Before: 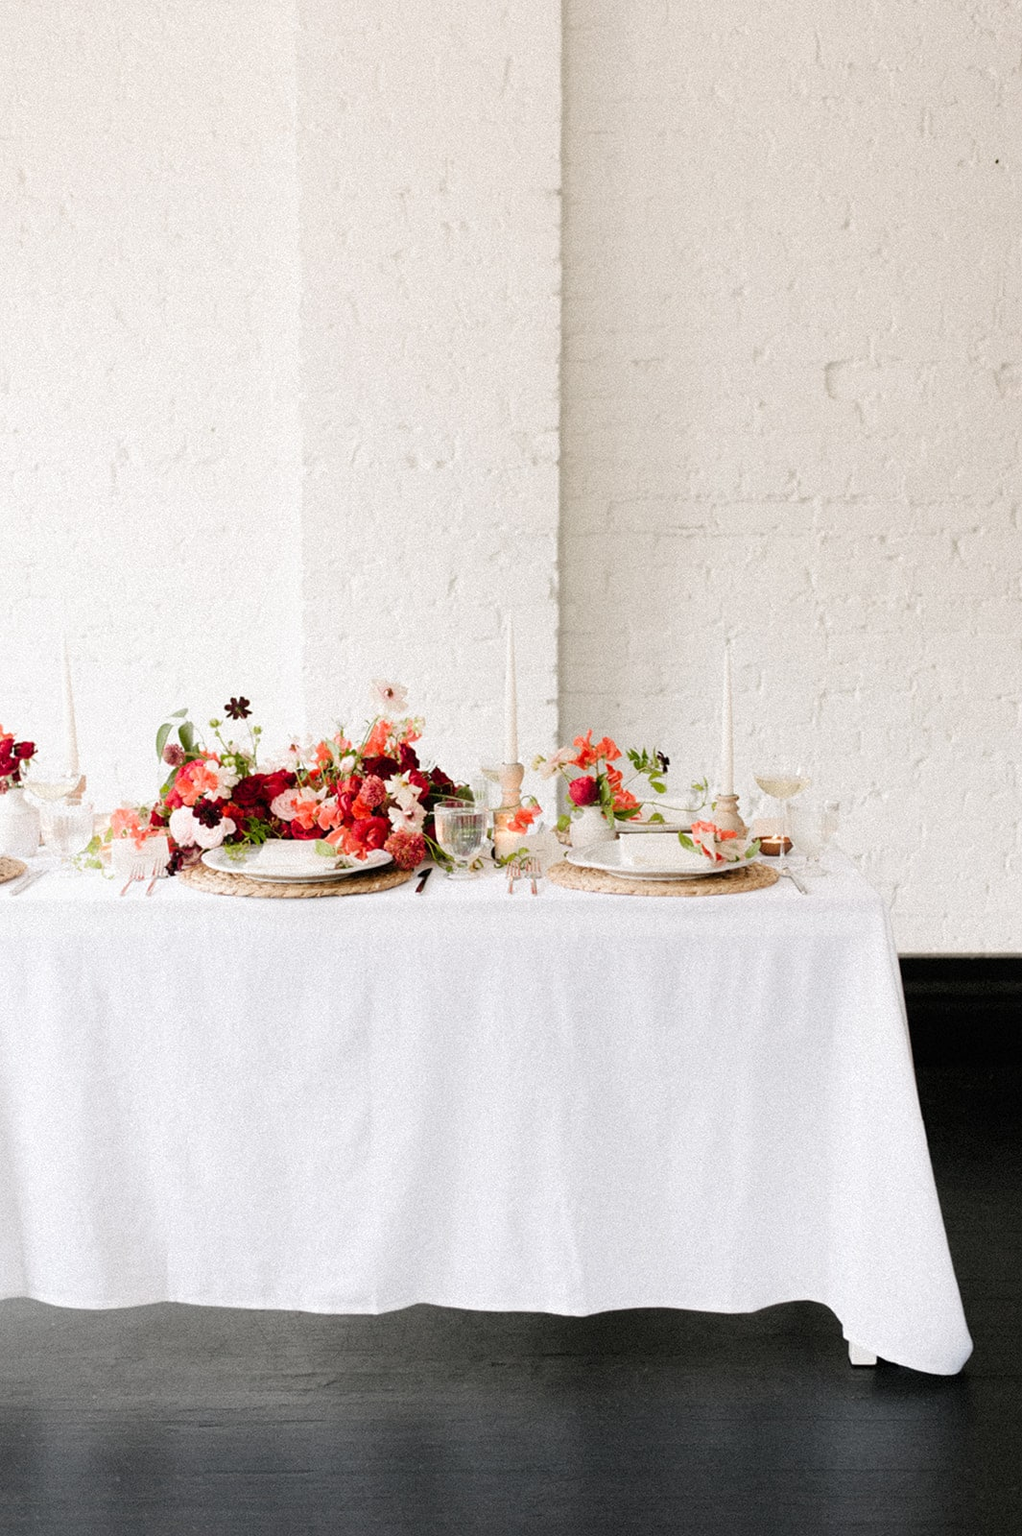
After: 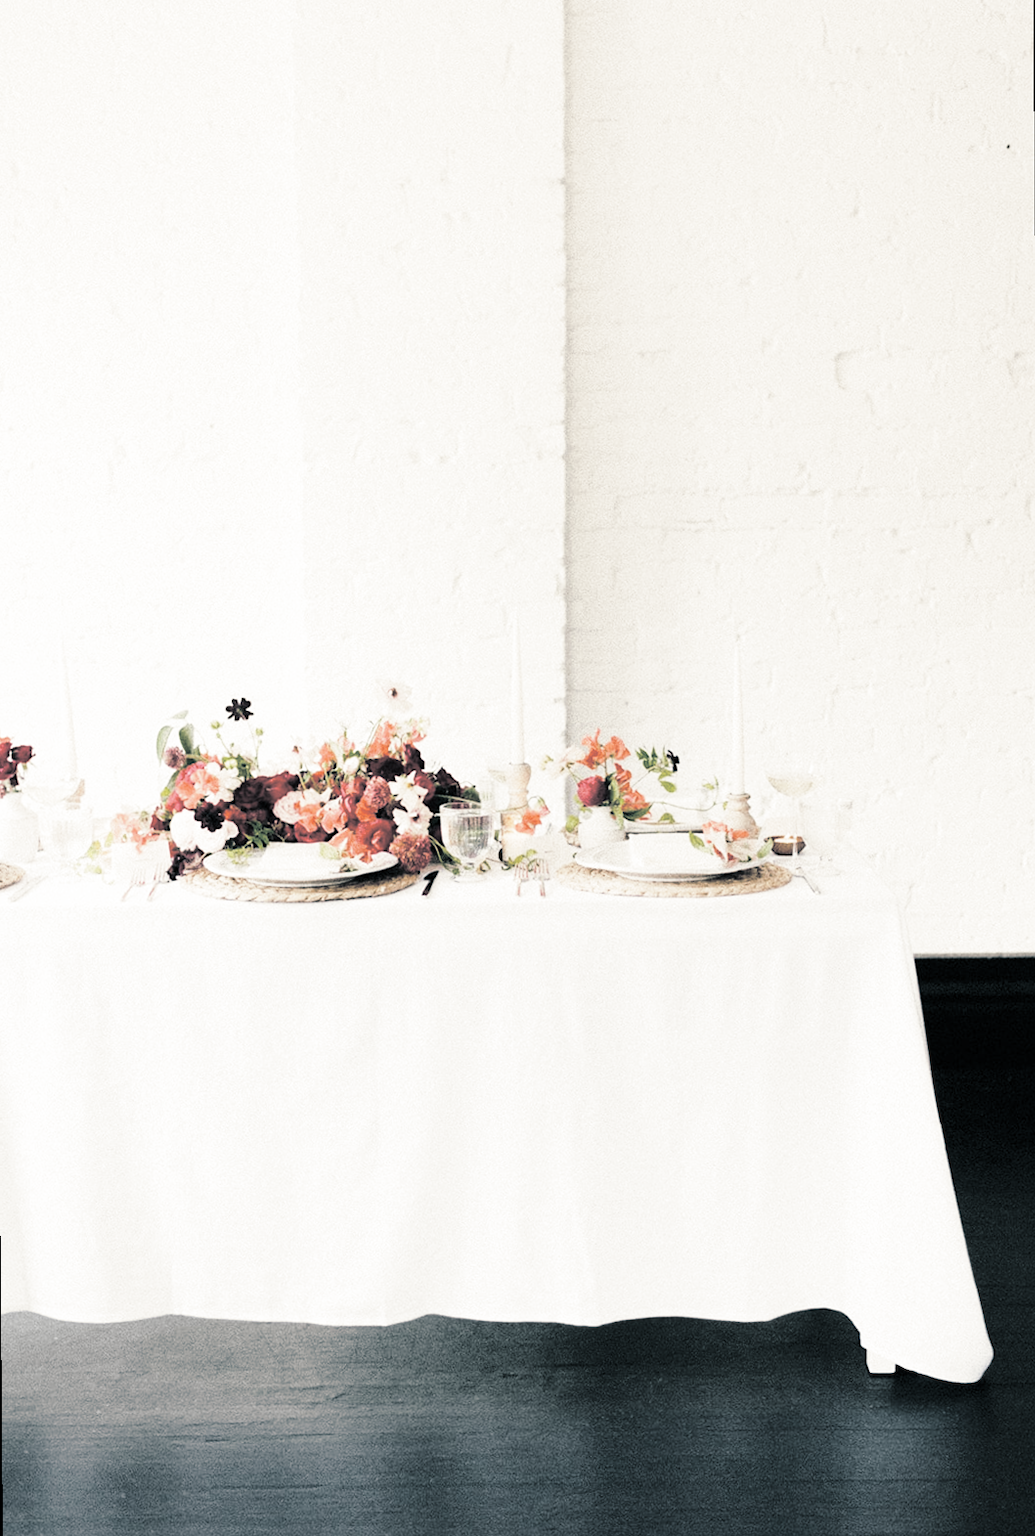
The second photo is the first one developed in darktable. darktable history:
rotate and perspective: rotation -0.45°, automatic cropping original format, crop left 0.008, crop right 0.992, crop top 0.012, crop bottom 0.988
color correction: saturation 0.57
base curve: curves: ch0 [(0, 0) (0.028, 0.03) (0.121, 0.232) (0.46, 0.748) (0.859, 0.968) (1, 1)], preserve colors none
split-toning: shadows › hue 205.2°, shadows › saturation 0.29, highlights › hue 50.4°, highlights › saturation 0.38, balance -49.9
